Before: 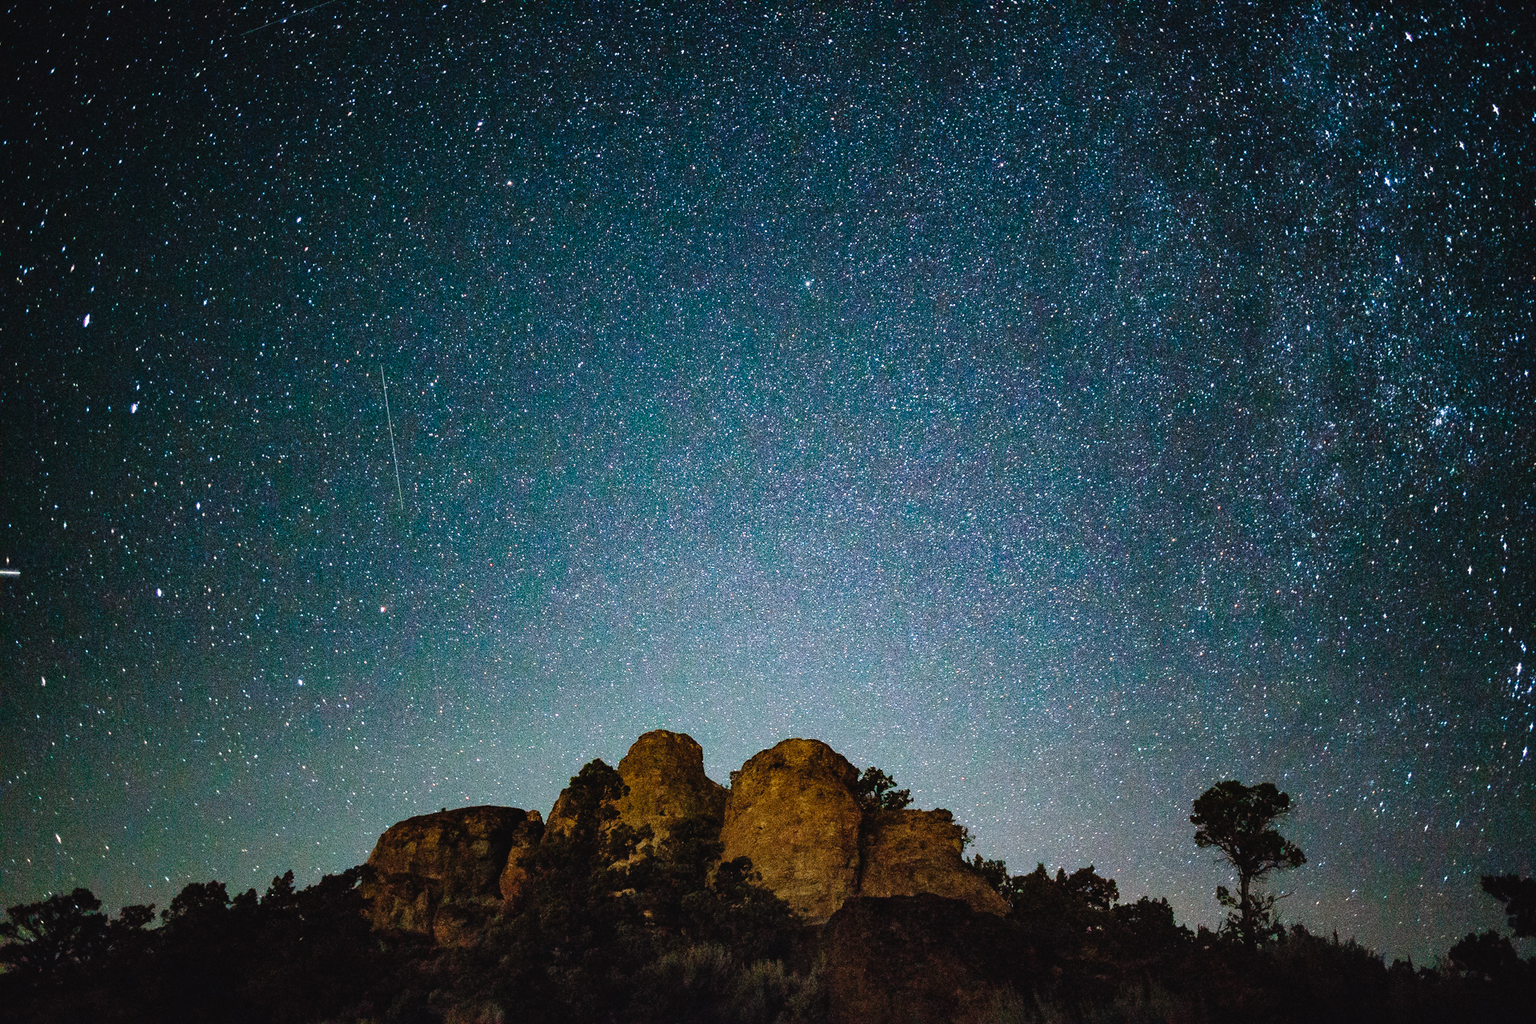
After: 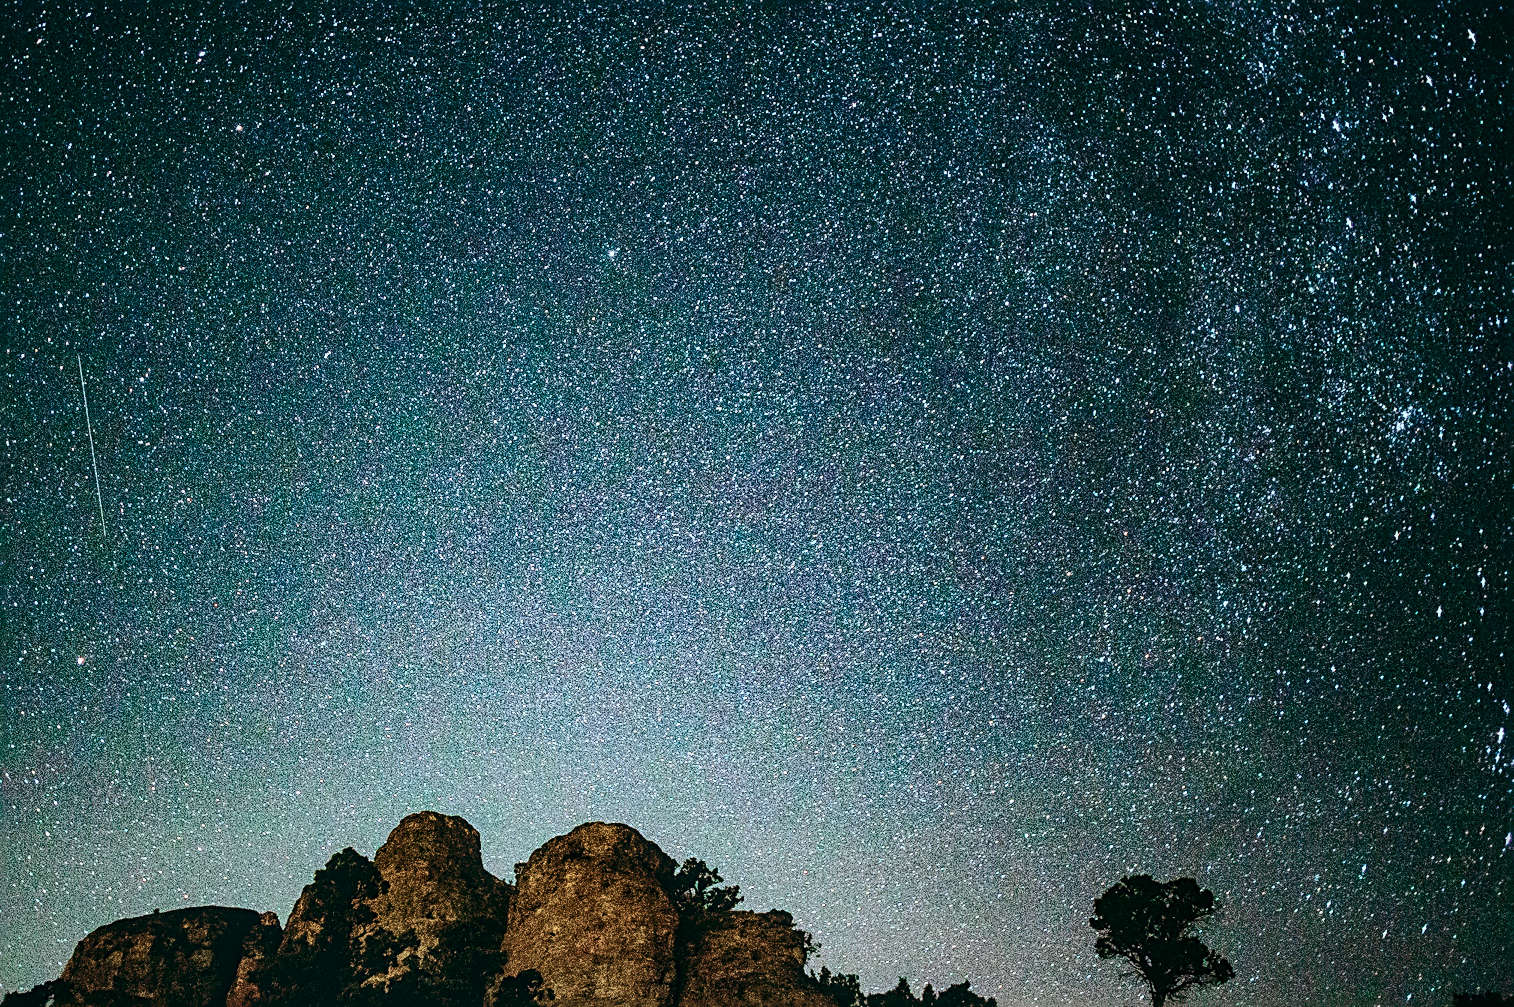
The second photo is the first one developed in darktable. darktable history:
color balance: lift [1, 0.994, 1.002, 1.006], gamma [0.957, 1.081, 1.016, 0.919], gain [0.97, 0.972, 1.01, 1.028], input saturation 91.06%, output saturation 79.8%
sharpen: radius 2.531, amount 0.628
crop and rotate: left 20.74%, top 7.912%, right 0.375%, bottom 13.378%
local contrast: on, module defaults
tone curve: curves: ch0 [(0, 0) (0.114, 0.083) (0.303, 0.285) (0.447, 0.51) (0.602, 0.697) (0.772, 0.866) (0.999, 0.978)]; ch1 [(0, 0) (0.389, 0.352) (0.458, 0.433) (0.486, 0.474) (0.509, 0.505) (0.535, 0.528) (0.57, 0.579) (0.696, 0.706) (1, 1)]; ch2 [(0, 0) (0.369, 0.388) (0.449, 0.431) (0.501, 0.5) (0.528, 0.527) (0.589, 0.608) (0.697, 0.721) (1, 1)], color space Lab, independent channels, preserve colors none
